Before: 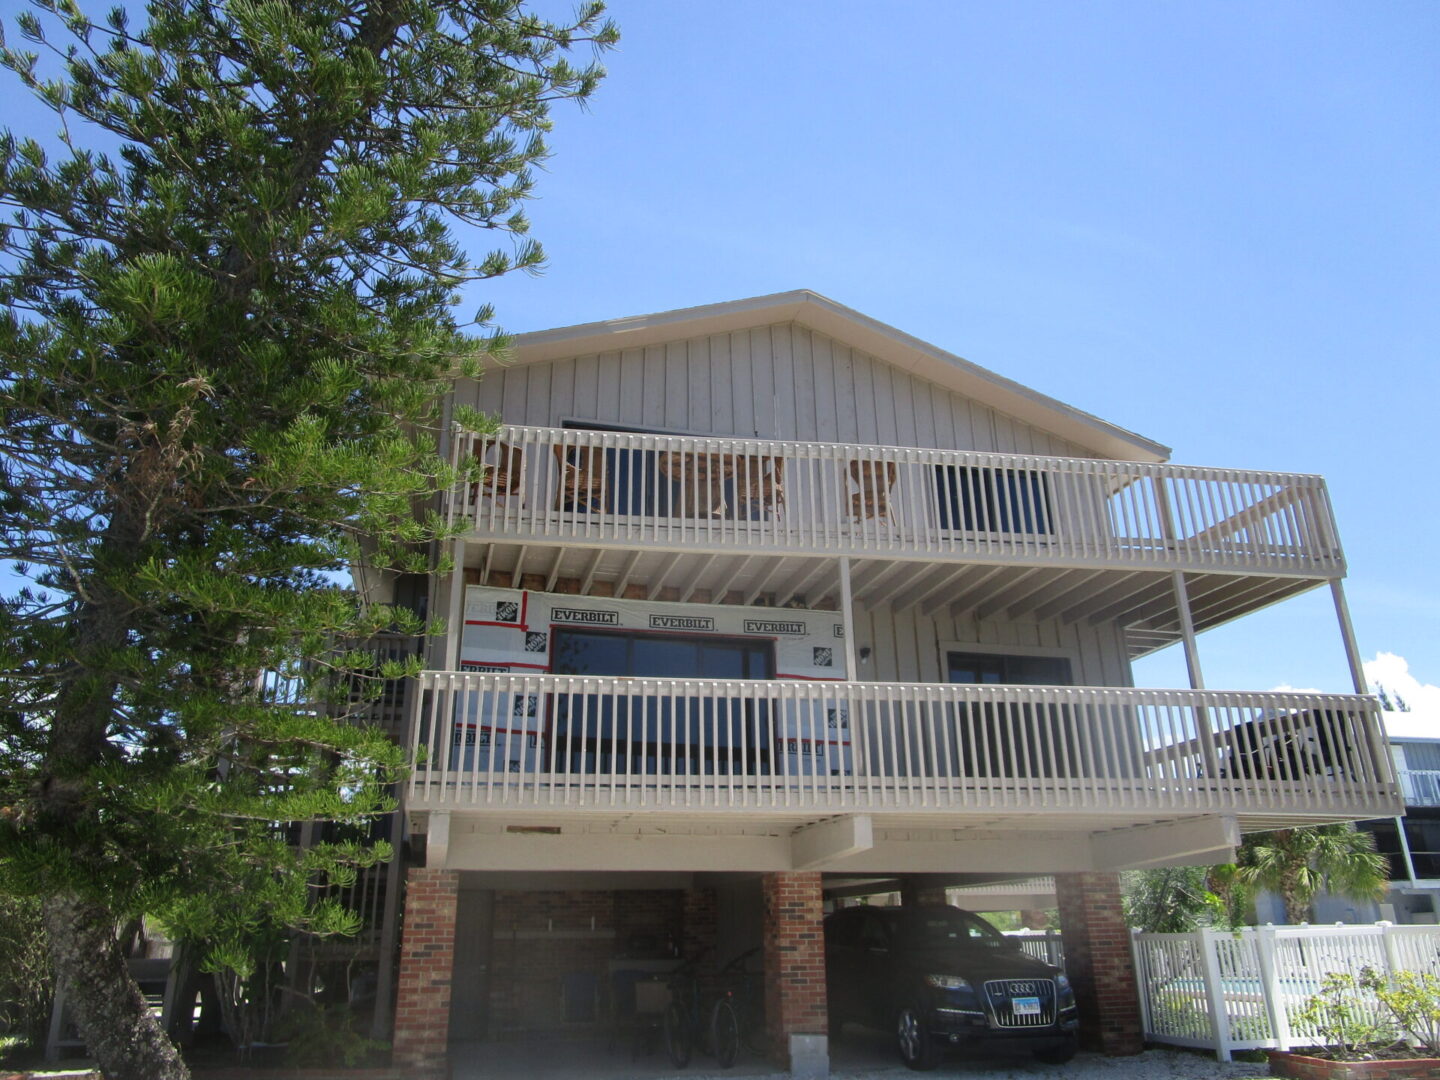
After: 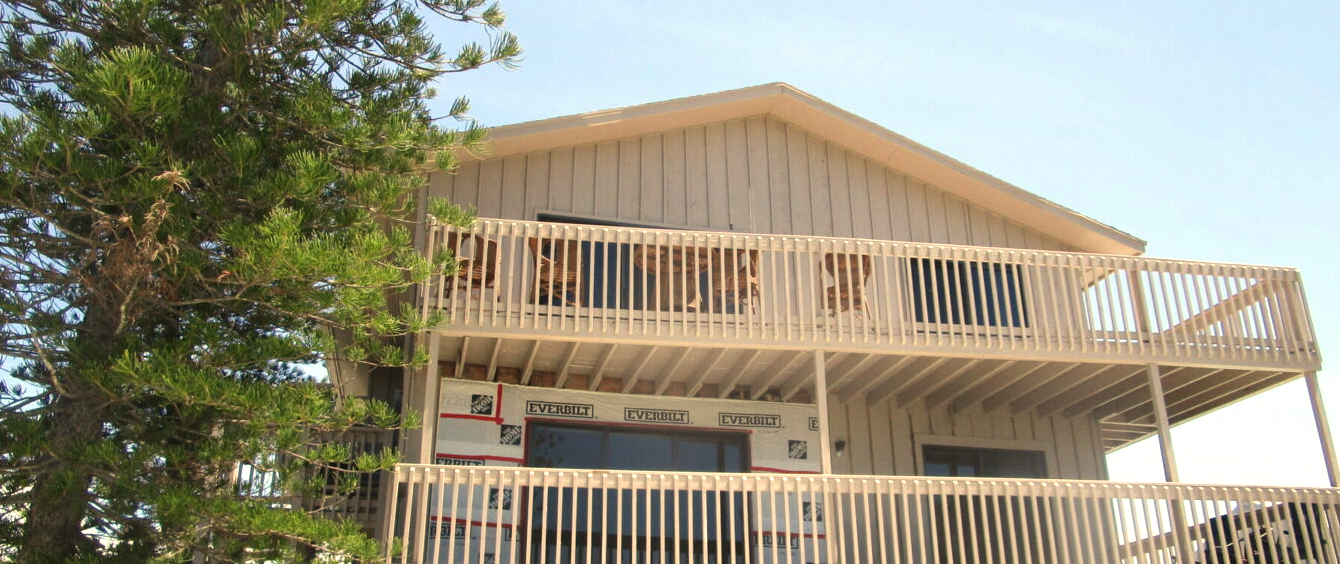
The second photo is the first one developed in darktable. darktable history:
white balance: red 1.138, green 0.996, blue 0.812
exposure: exposure 0.669 EV, compensate highlight preservation false
tone equalizer: on, module defaults
crop: left 1.744%, top 19.225%, right 5.069%, bottom 28.357%
